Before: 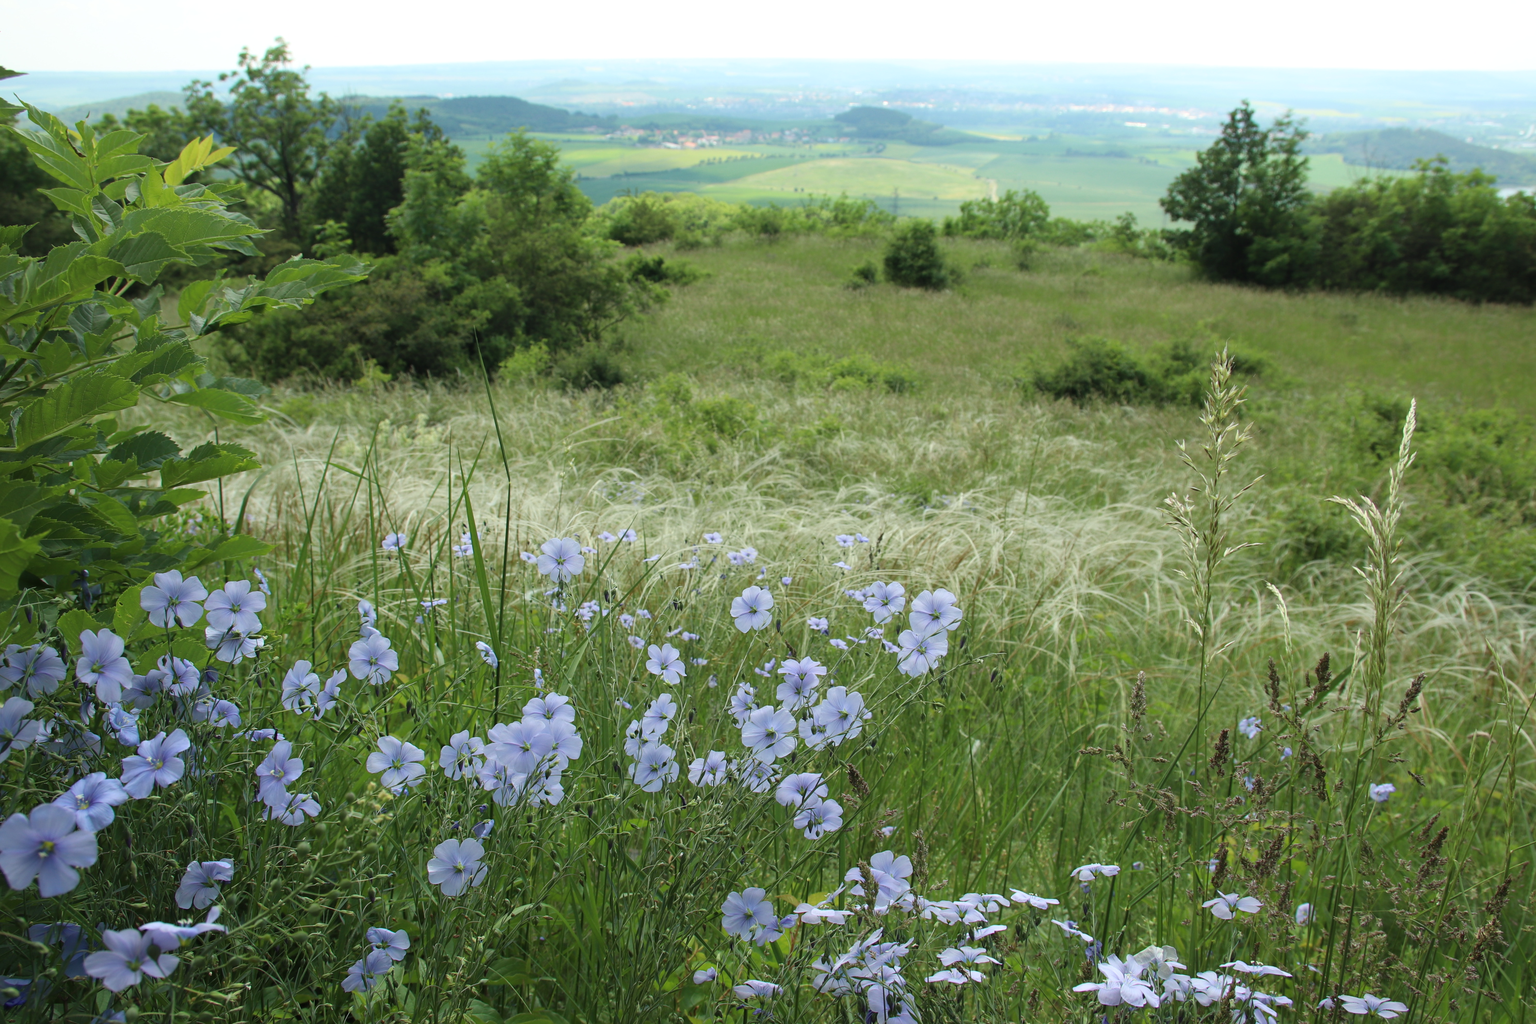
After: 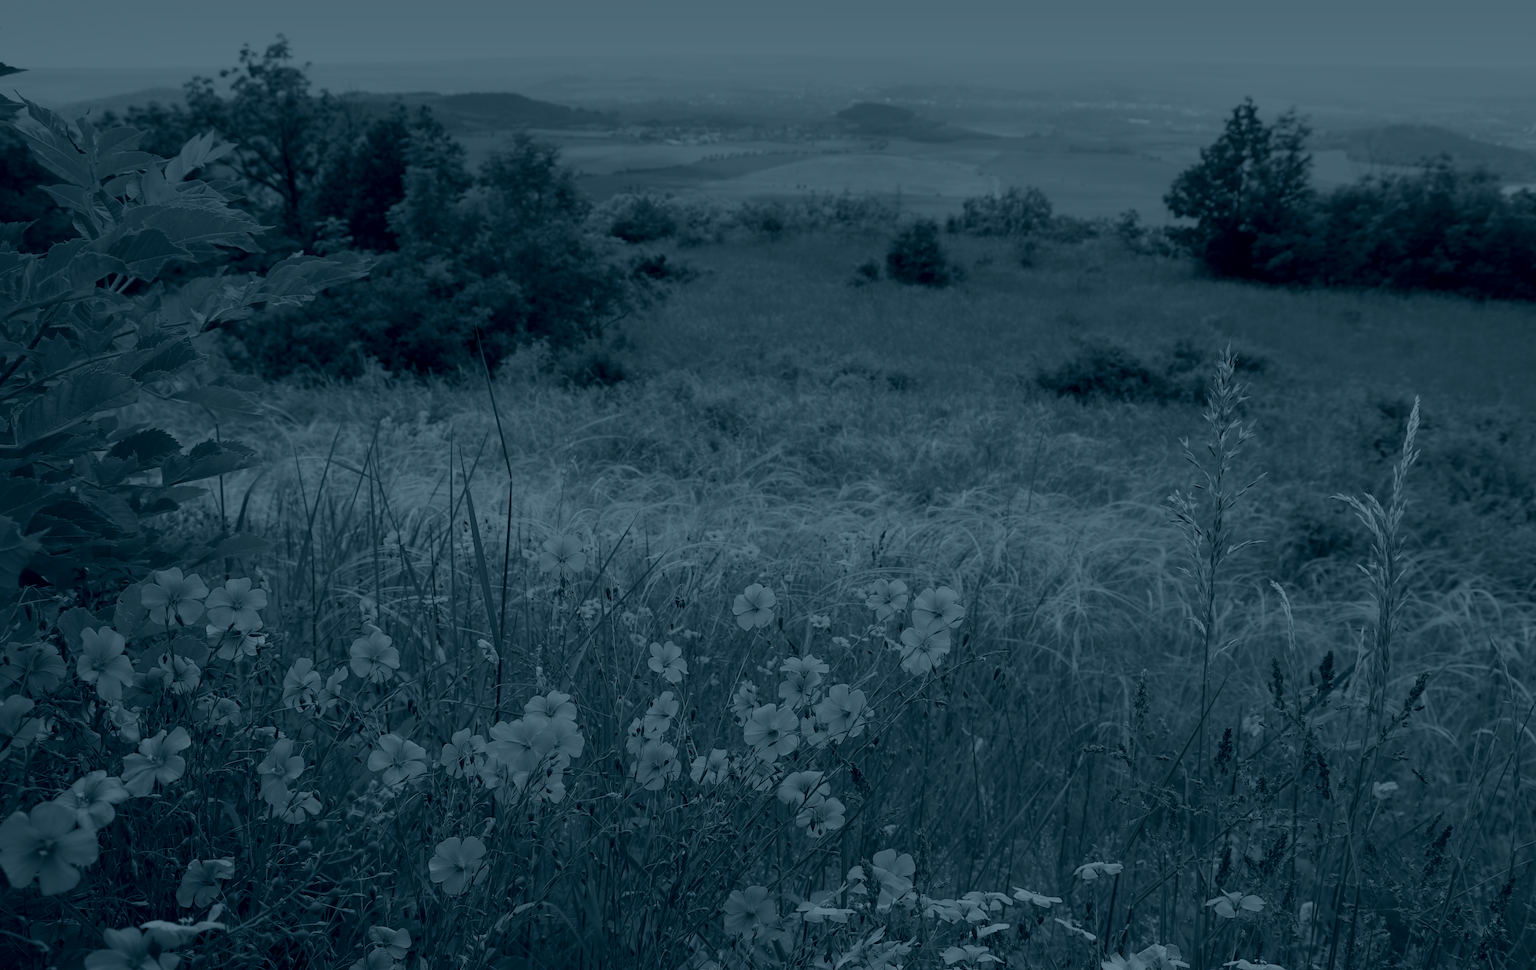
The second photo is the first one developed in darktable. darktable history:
crop: top 0.448%, right 0.264%, bottom 5.045%
colorize: hue 194.4°, saturation 29%, source mix 61.75%, lightness 3.98%, version 1
graduated density: density 2.02 EV, hardness 44%, rotation 0.374°, offset 8.21, hue 208.8°, saturation 97%
